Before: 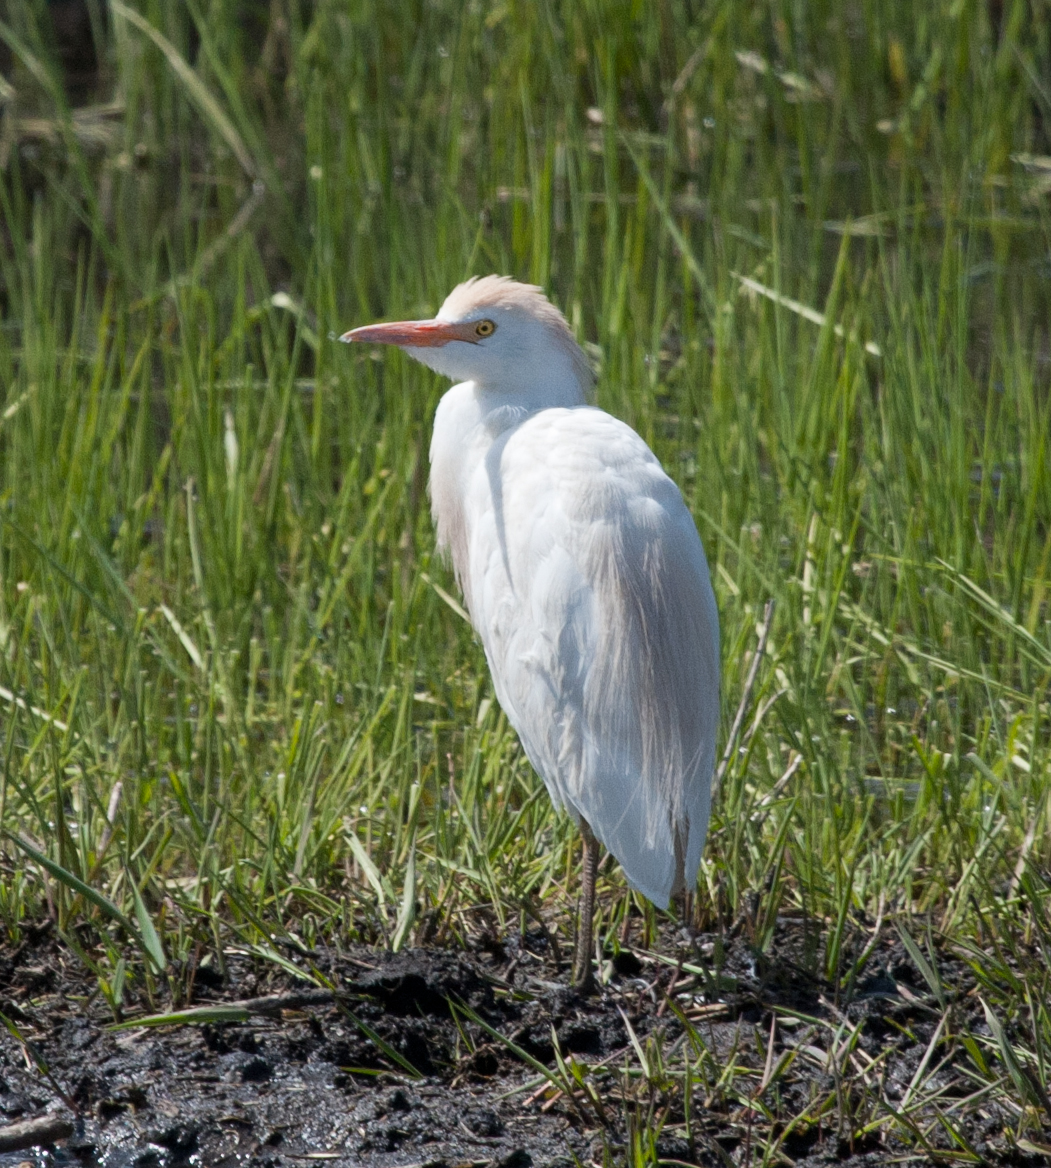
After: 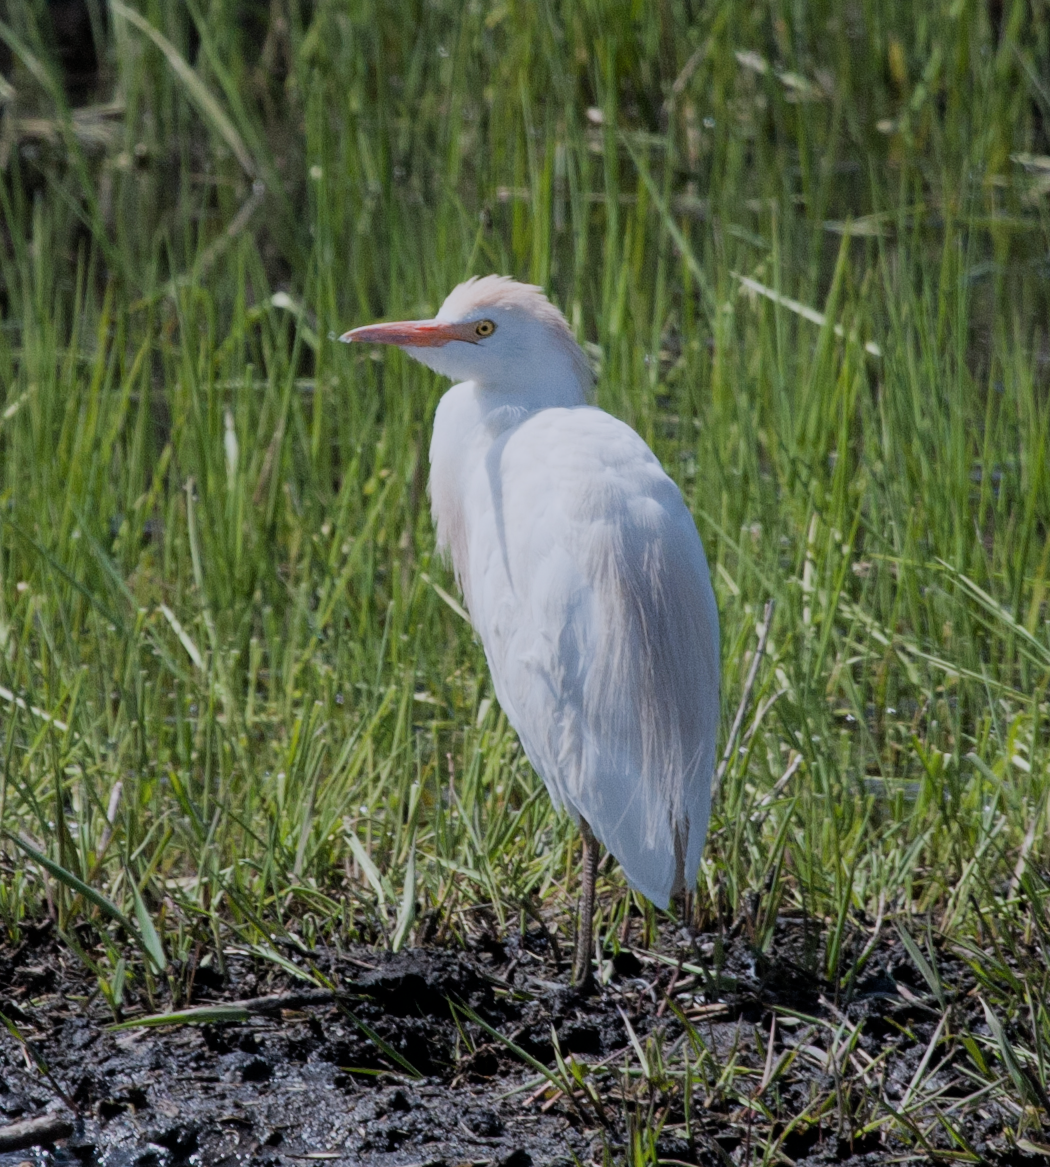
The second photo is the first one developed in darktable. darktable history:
filmic rgb: black relative exposure -7.65 EV, white relative exposure 4.56 EV, hardness 3.61
color calibration: illuminant as shot in camera, x 0.358, y 0.373, temperature 4628.91 K
